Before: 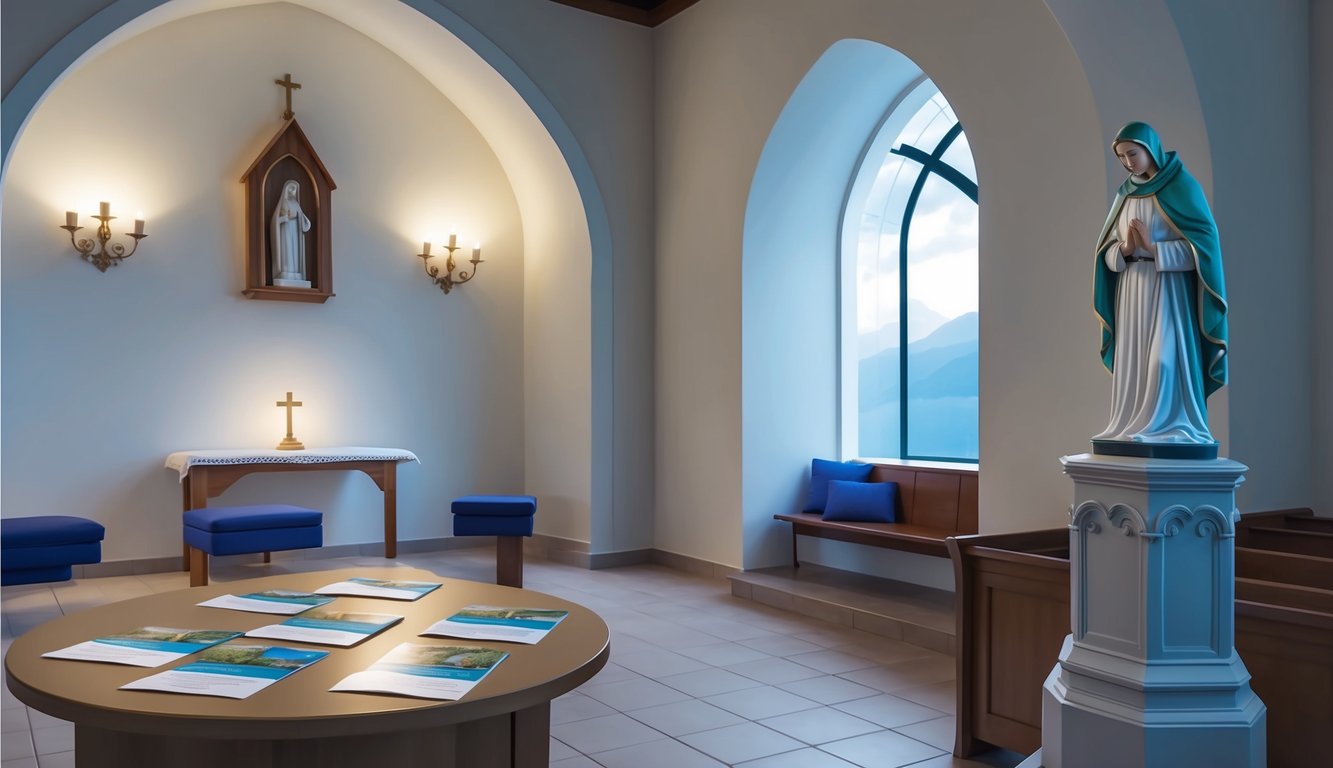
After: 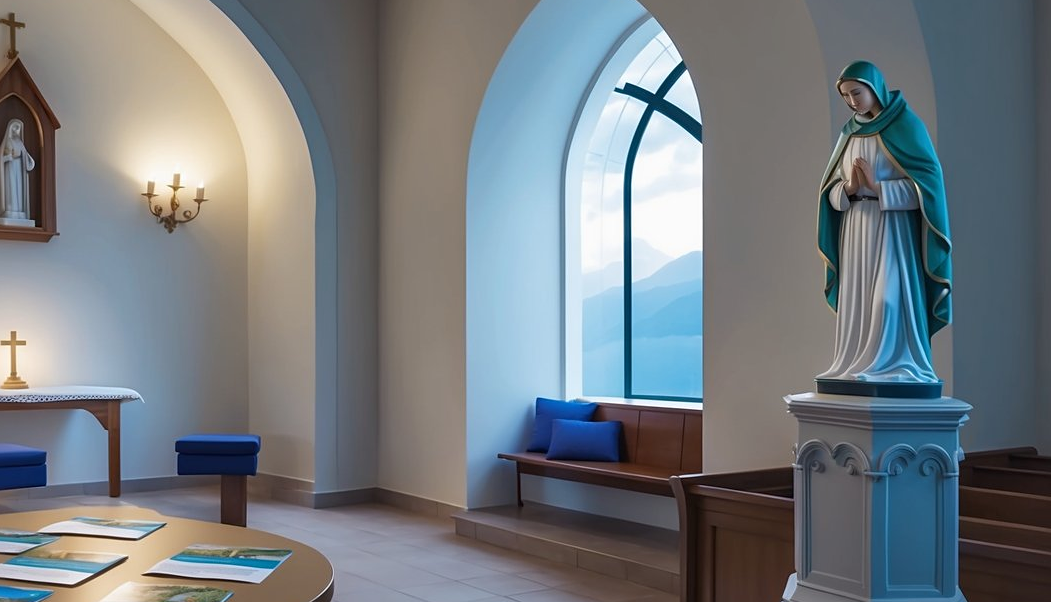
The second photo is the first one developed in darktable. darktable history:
exposure: exposure -0.04 EV, compensate highlight preservation false
sharpen: amount 0.207
crop and rotate: left 20.756%, top 7.945%, right 0.332%, bottom 13.607%
